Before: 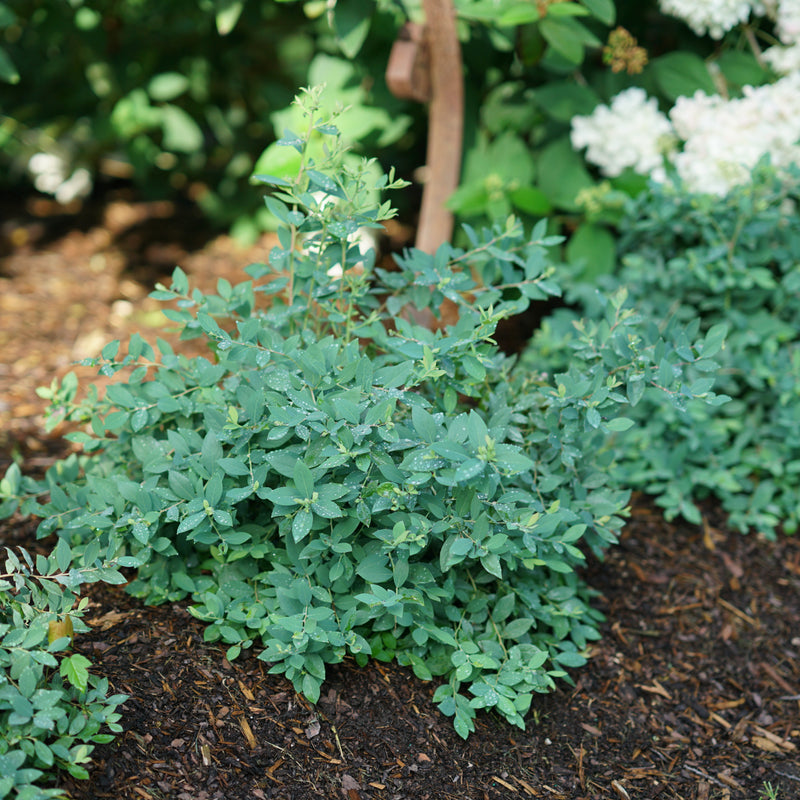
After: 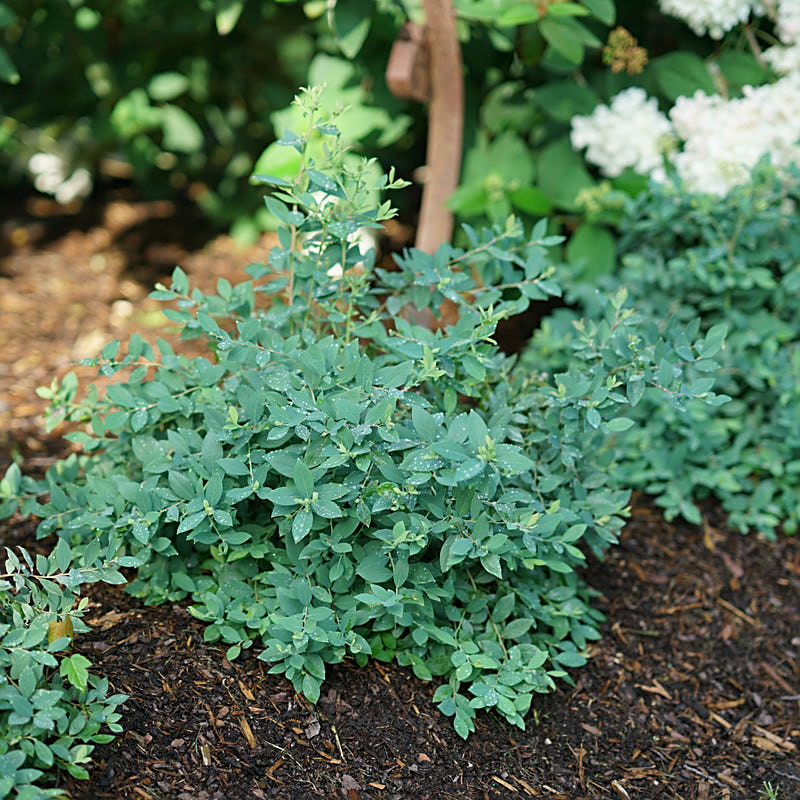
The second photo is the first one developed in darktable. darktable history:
exposure: black level correction 0, compensate exposure bias true, compensate highlight preservation false
sharpen: on, module defaults
